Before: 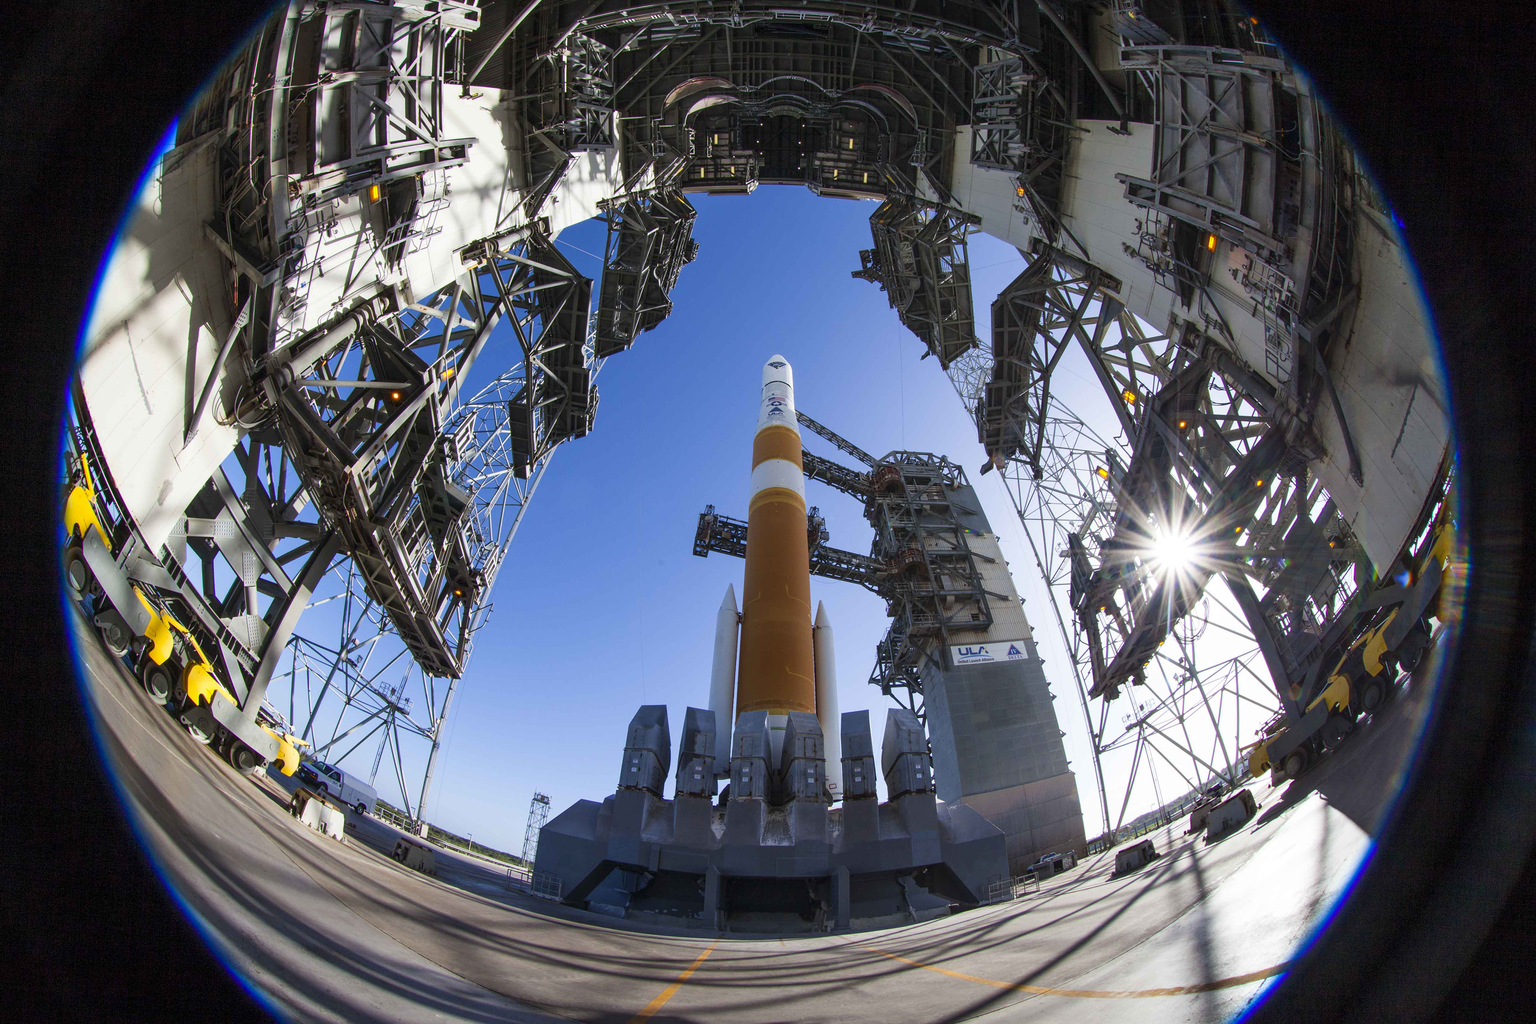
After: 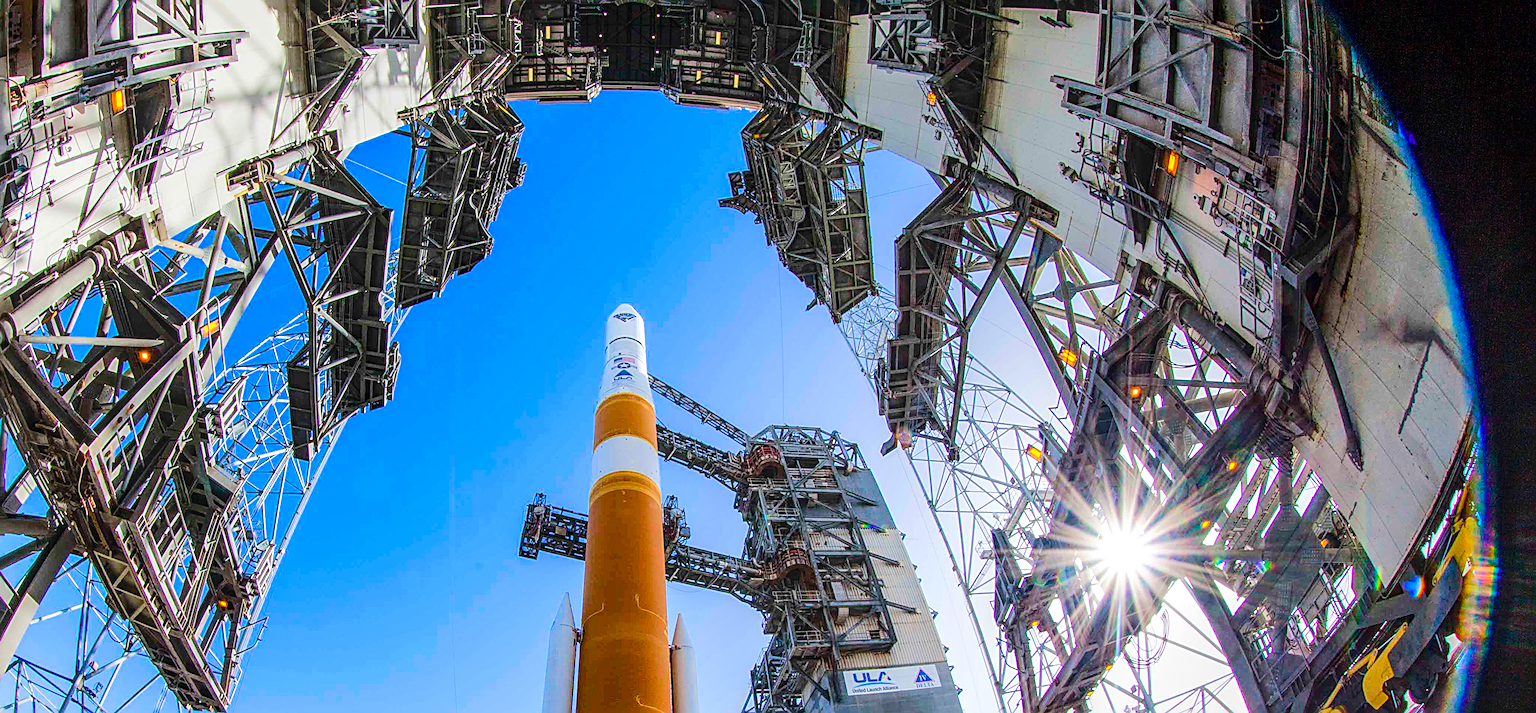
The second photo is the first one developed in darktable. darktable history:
crop: left 18.309%, top 11.11%, right 2.289%, bottom 33.571%
tone equalizer: -7 EV 0.159 EV, -6 EV 0.606 EV, -5 EV 1.17 EV, -4 EV 1.36 EV, -3 EV 1.16 EV, -2 EV 0.6 EV, -1 EV 0.151 EV, edges refinement/feathering 500, mask exposure compensation -1.57 EV, preserve details no
local contrast: highlights 2%, shadows 2%, detail 134%
sharpen: radius 2.805, amount 0.715
color balance rgb: linear chroma grading › global chroma 8.879%, perceptual saturation grading › global saturation 20%, perceptual saturation grading › highlights -25.853%, perceptual saturation grading › shadows 49.318%, global vibrance 20%
